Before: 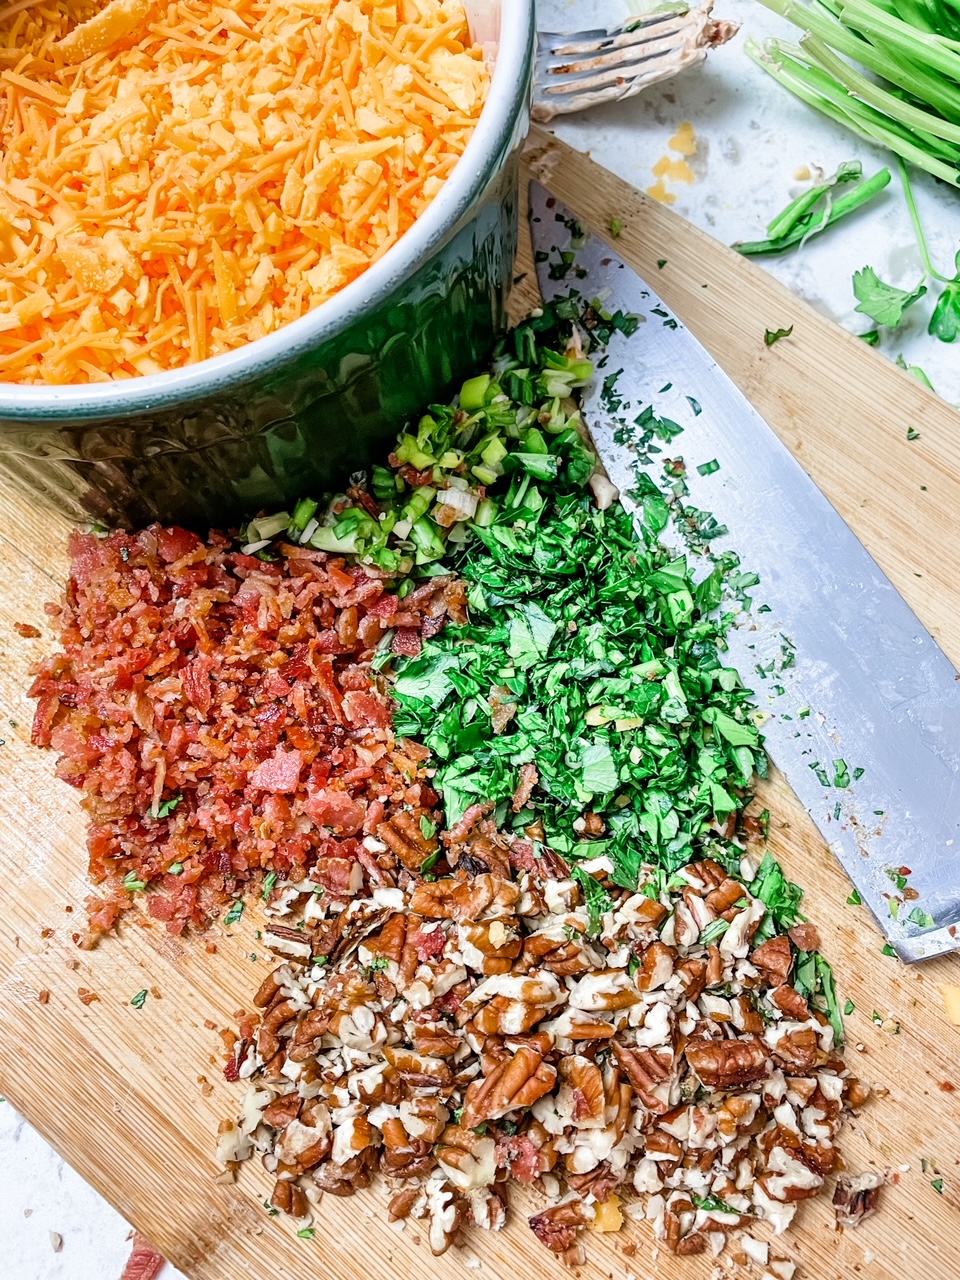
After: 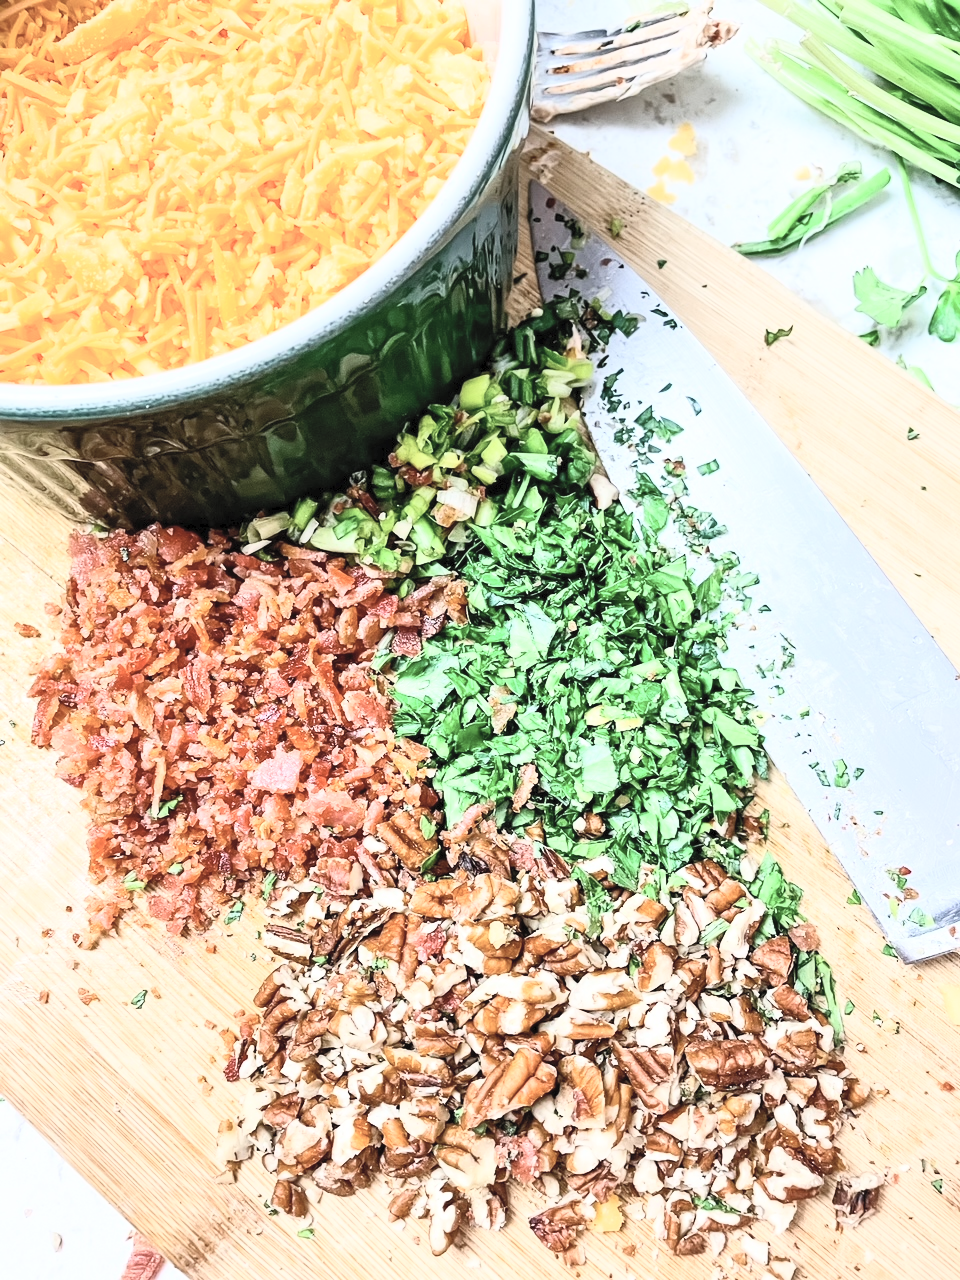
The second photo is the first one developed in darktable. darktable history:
contrast brightness saturation: contrast 0.428, brightness 0.562, saturation -0.204
